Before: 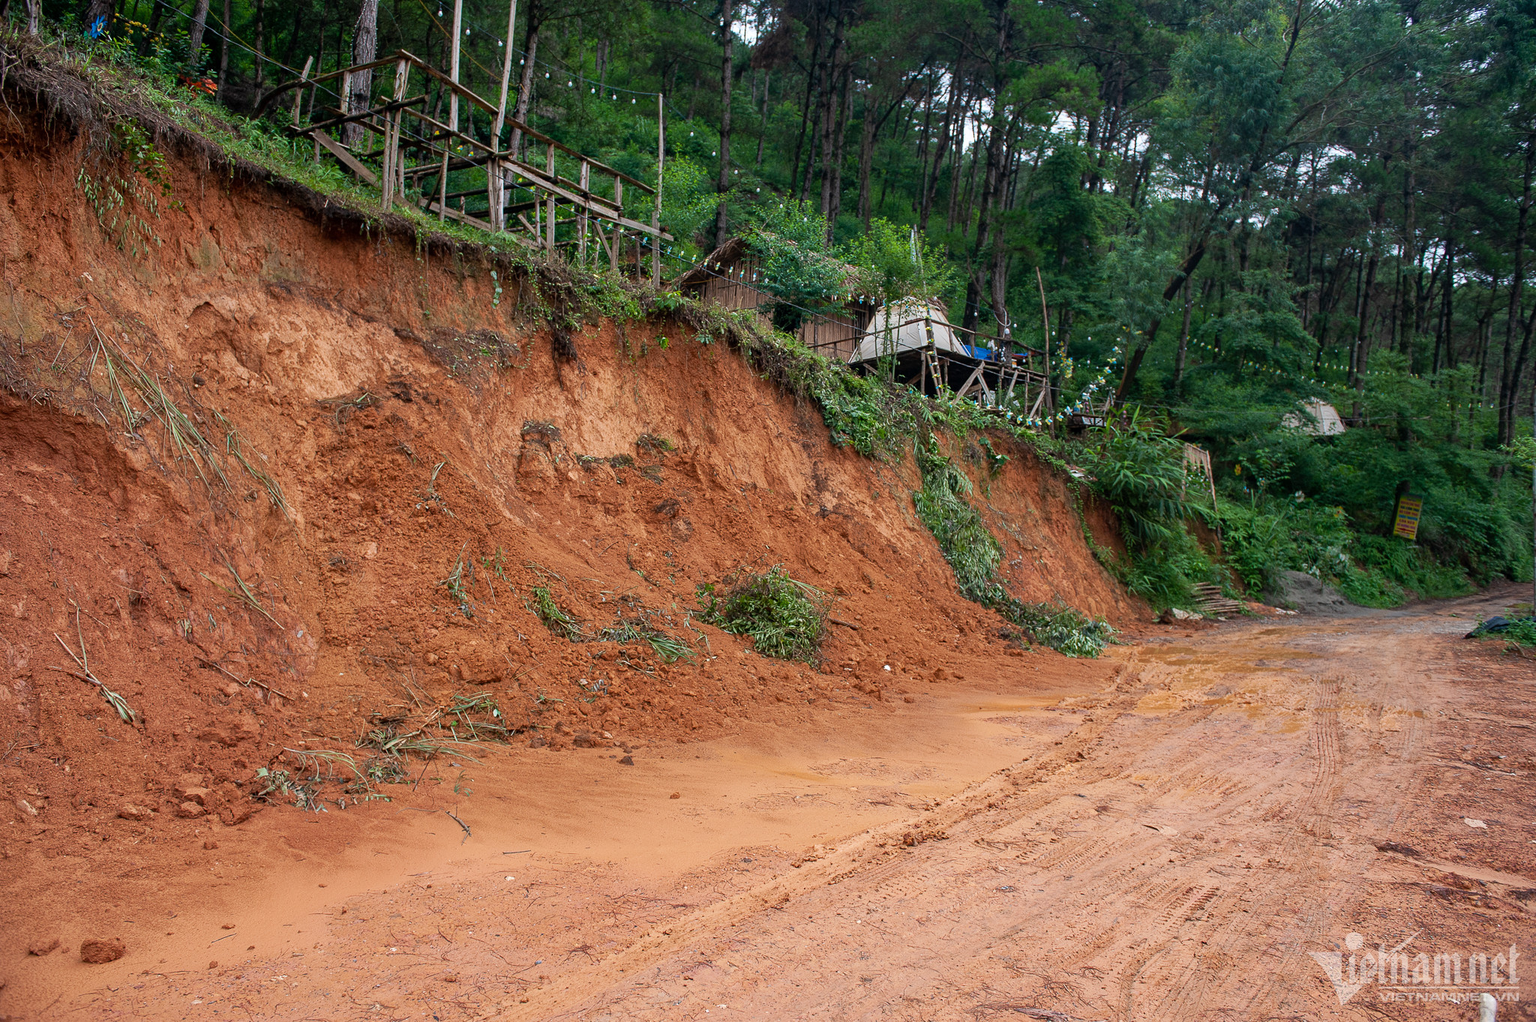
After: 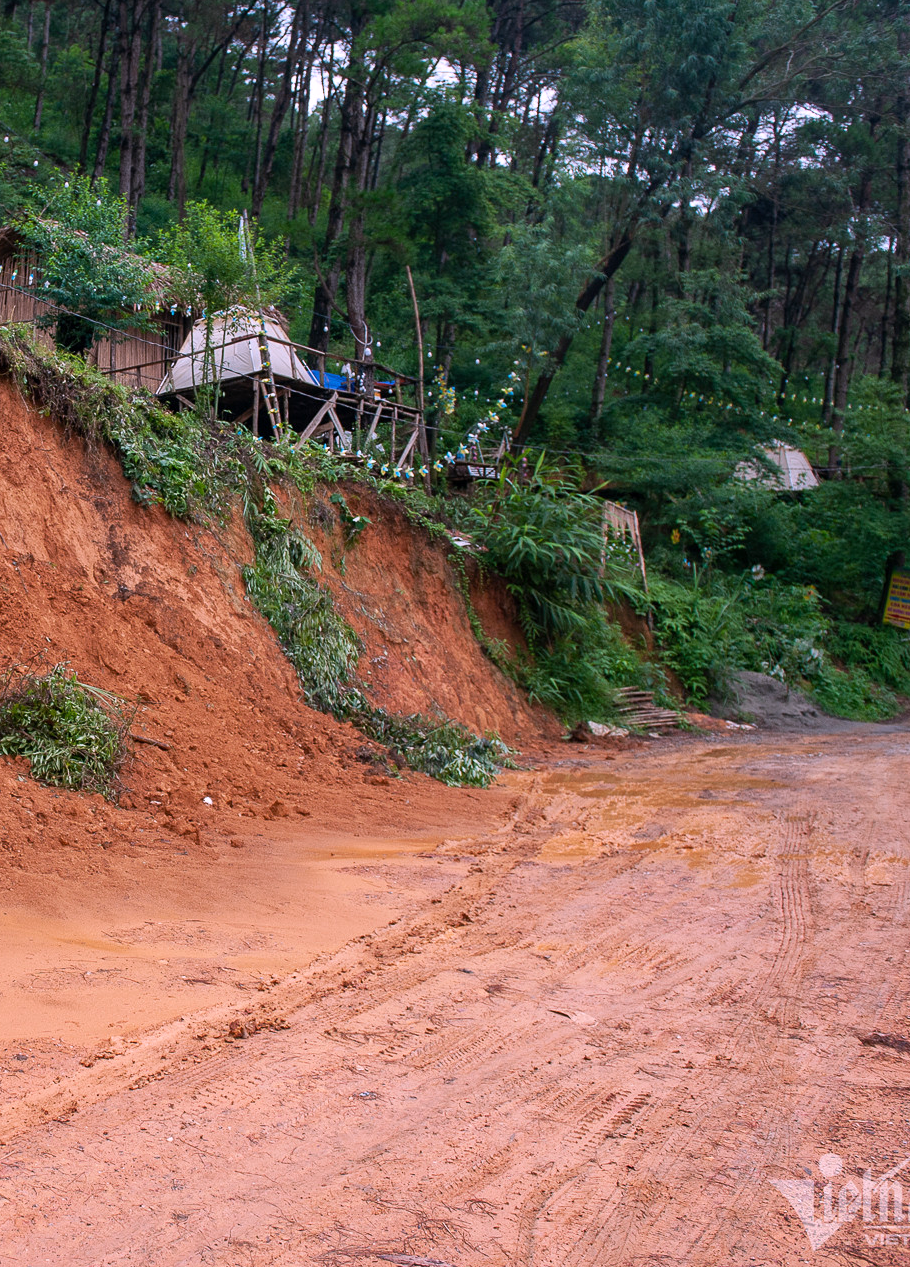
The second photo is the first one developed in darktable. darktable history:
crop: left 47.628%, top 6.643%, right 7.874%
white balance: red 1.066, blue 1.119
